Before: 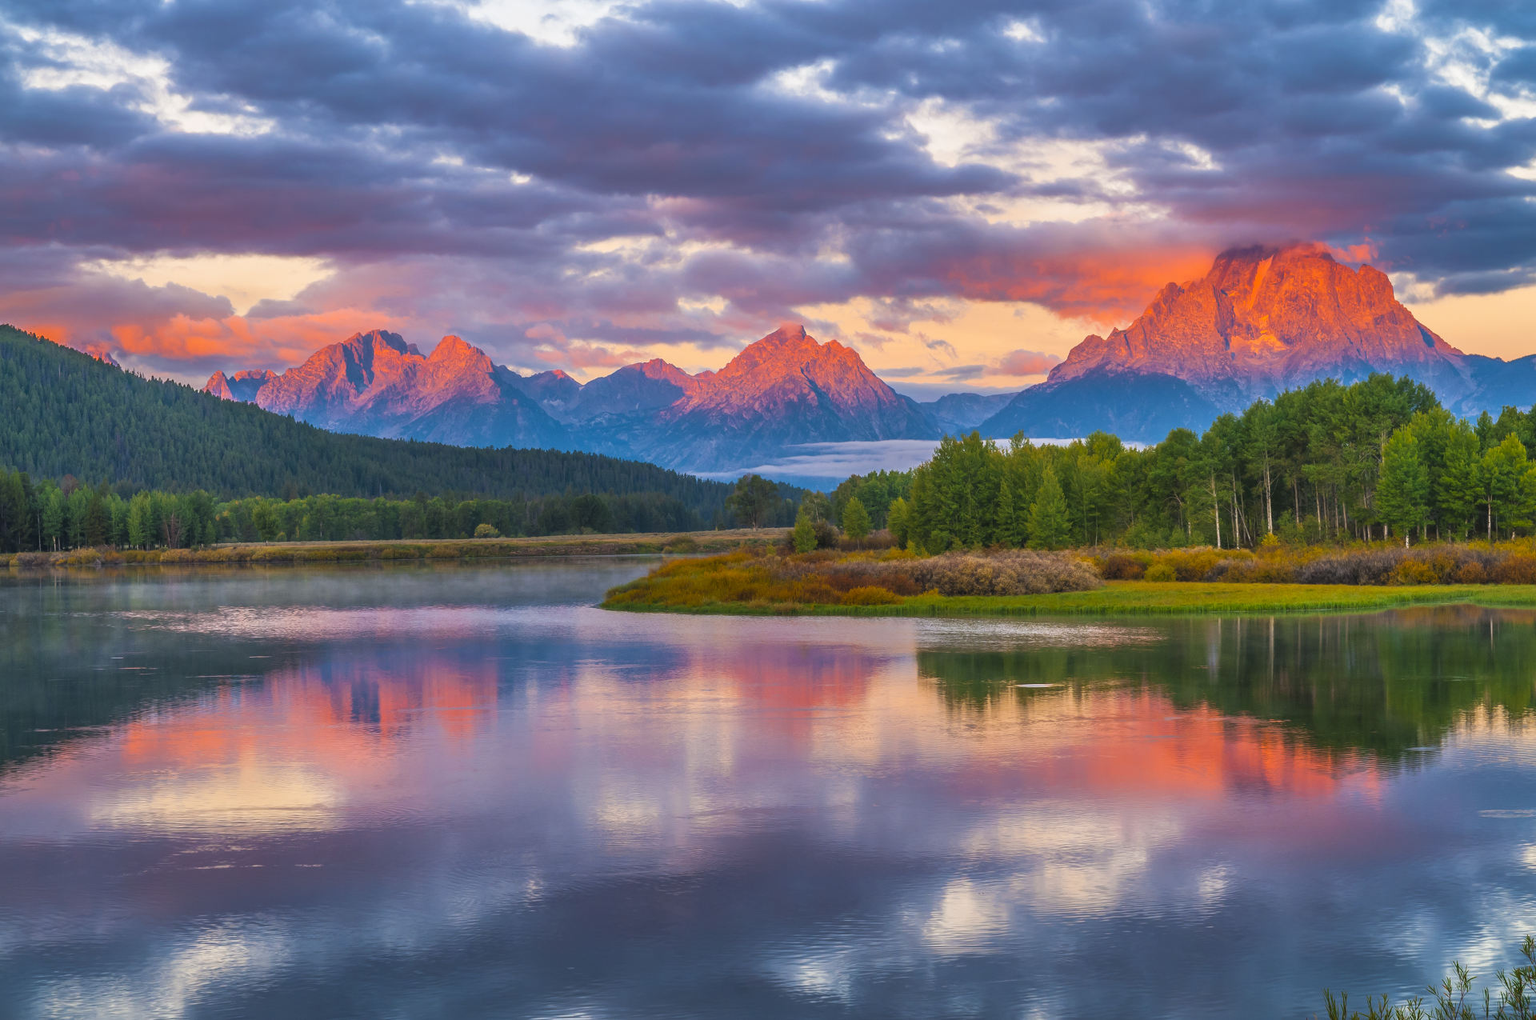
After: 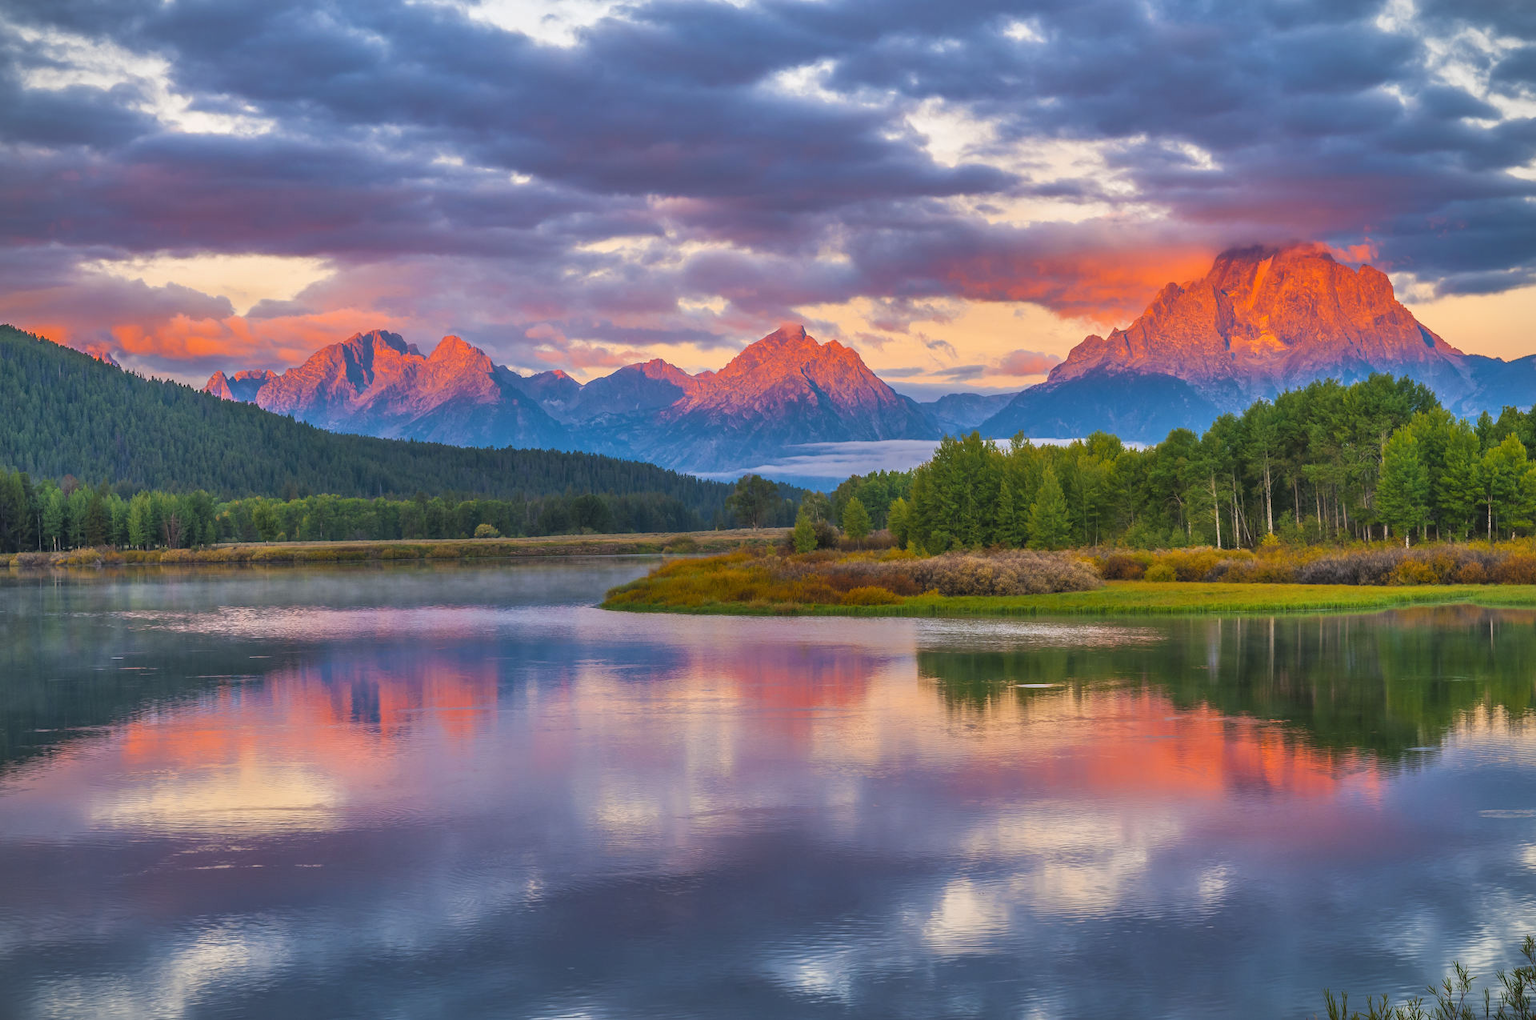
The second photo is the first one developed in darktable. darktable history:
shadows and highlights: low approximation 0.01, soften with gaussian
vignetting: fall-off start 97.12%, width/height ratio 1.182
